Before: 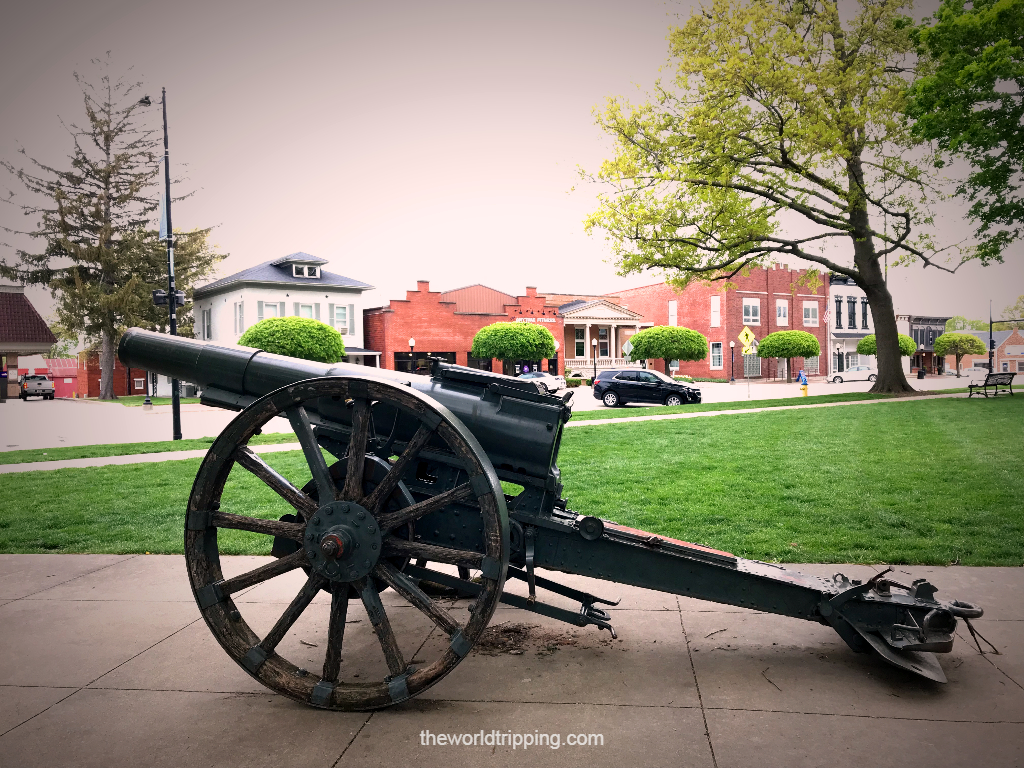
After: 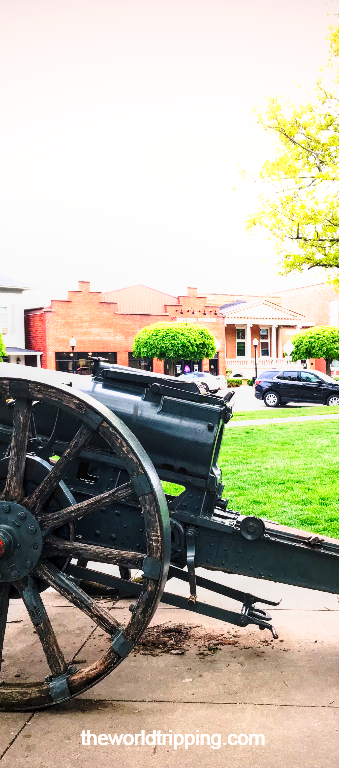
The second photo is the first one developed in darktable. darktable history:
contrast brightness saturation: contrast 0.196, brightness 0.166, saturation 0.229
crop: left 33.181%, right 33.628%
base curve: curves: ch0 [(0, 0) (0.026, 0.03) (0.109, 0.232) (0.351, 0.748) (0.669, 0.968) (1, 1)], preserve colors none
local contrast: on, module defaults
